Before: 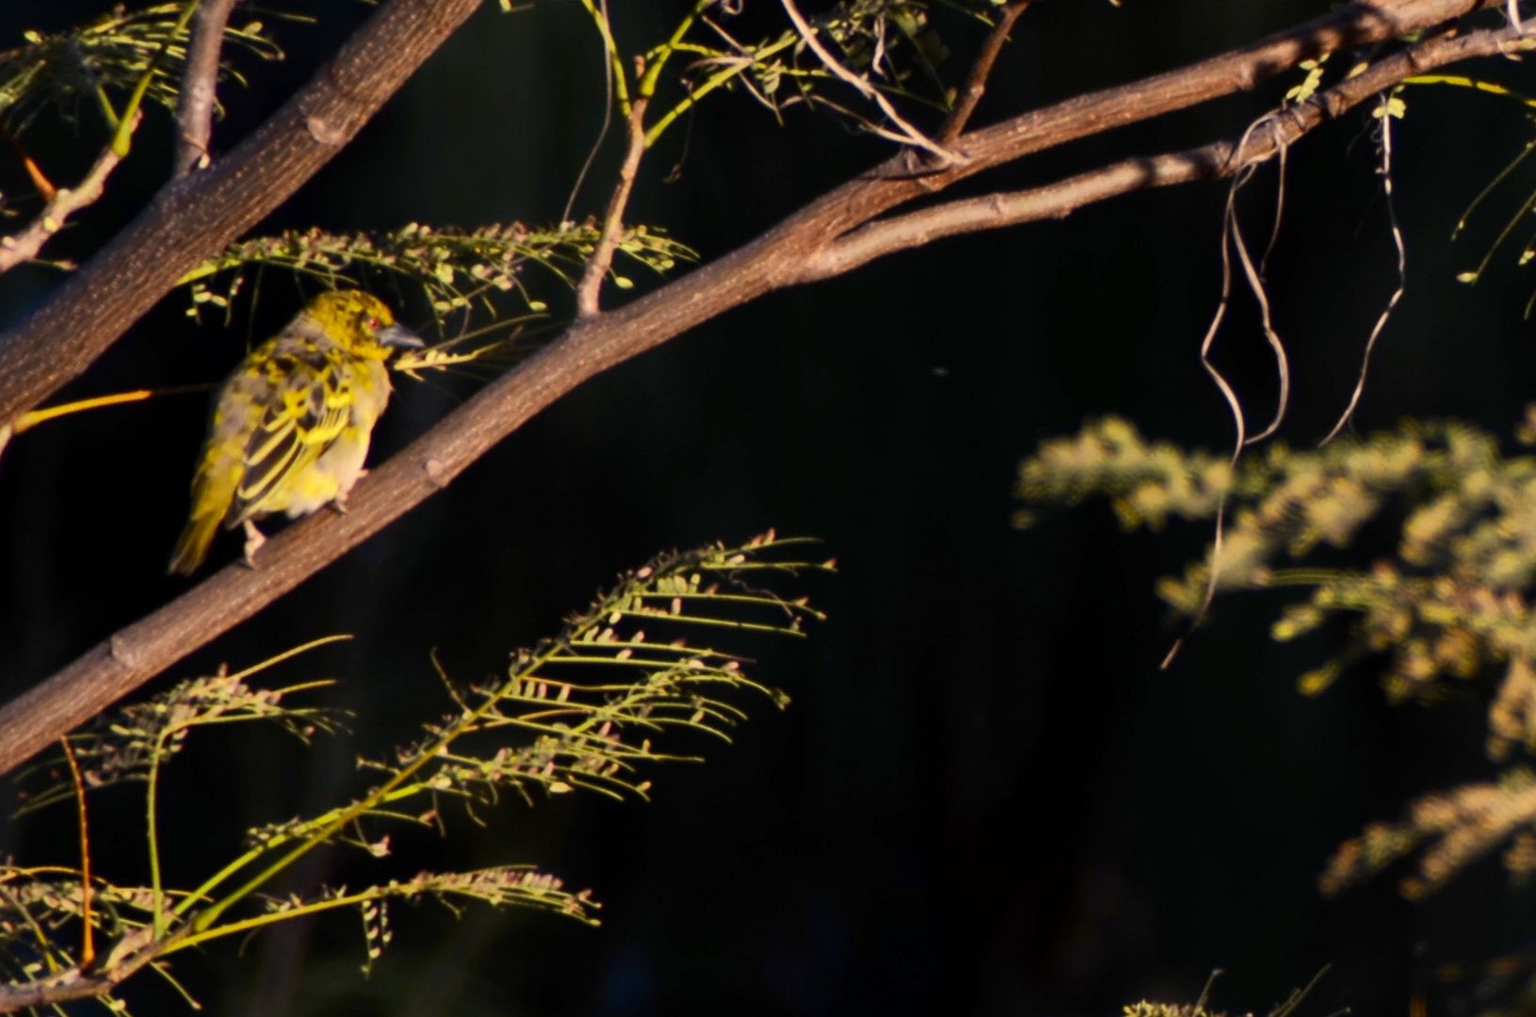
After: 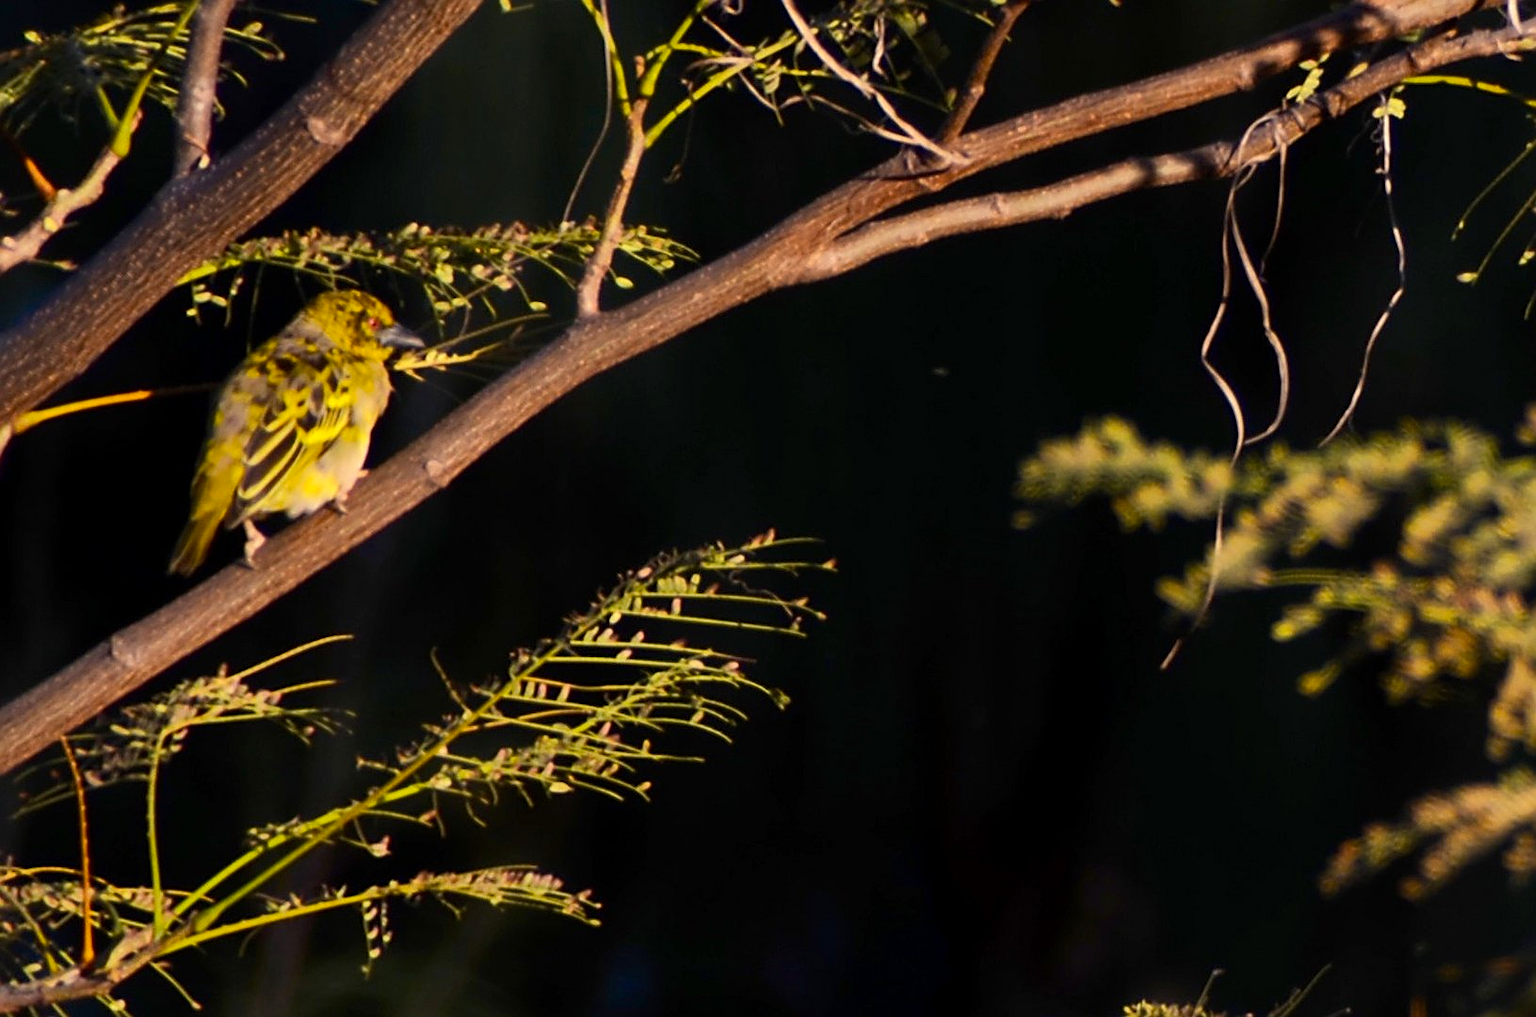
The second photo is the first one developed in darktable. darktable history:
color balance rgb: linear chroma grading › global chroma 14.596%, perceptual saturation grading › global saturation 0.024%
sharpen: on, module defaults
